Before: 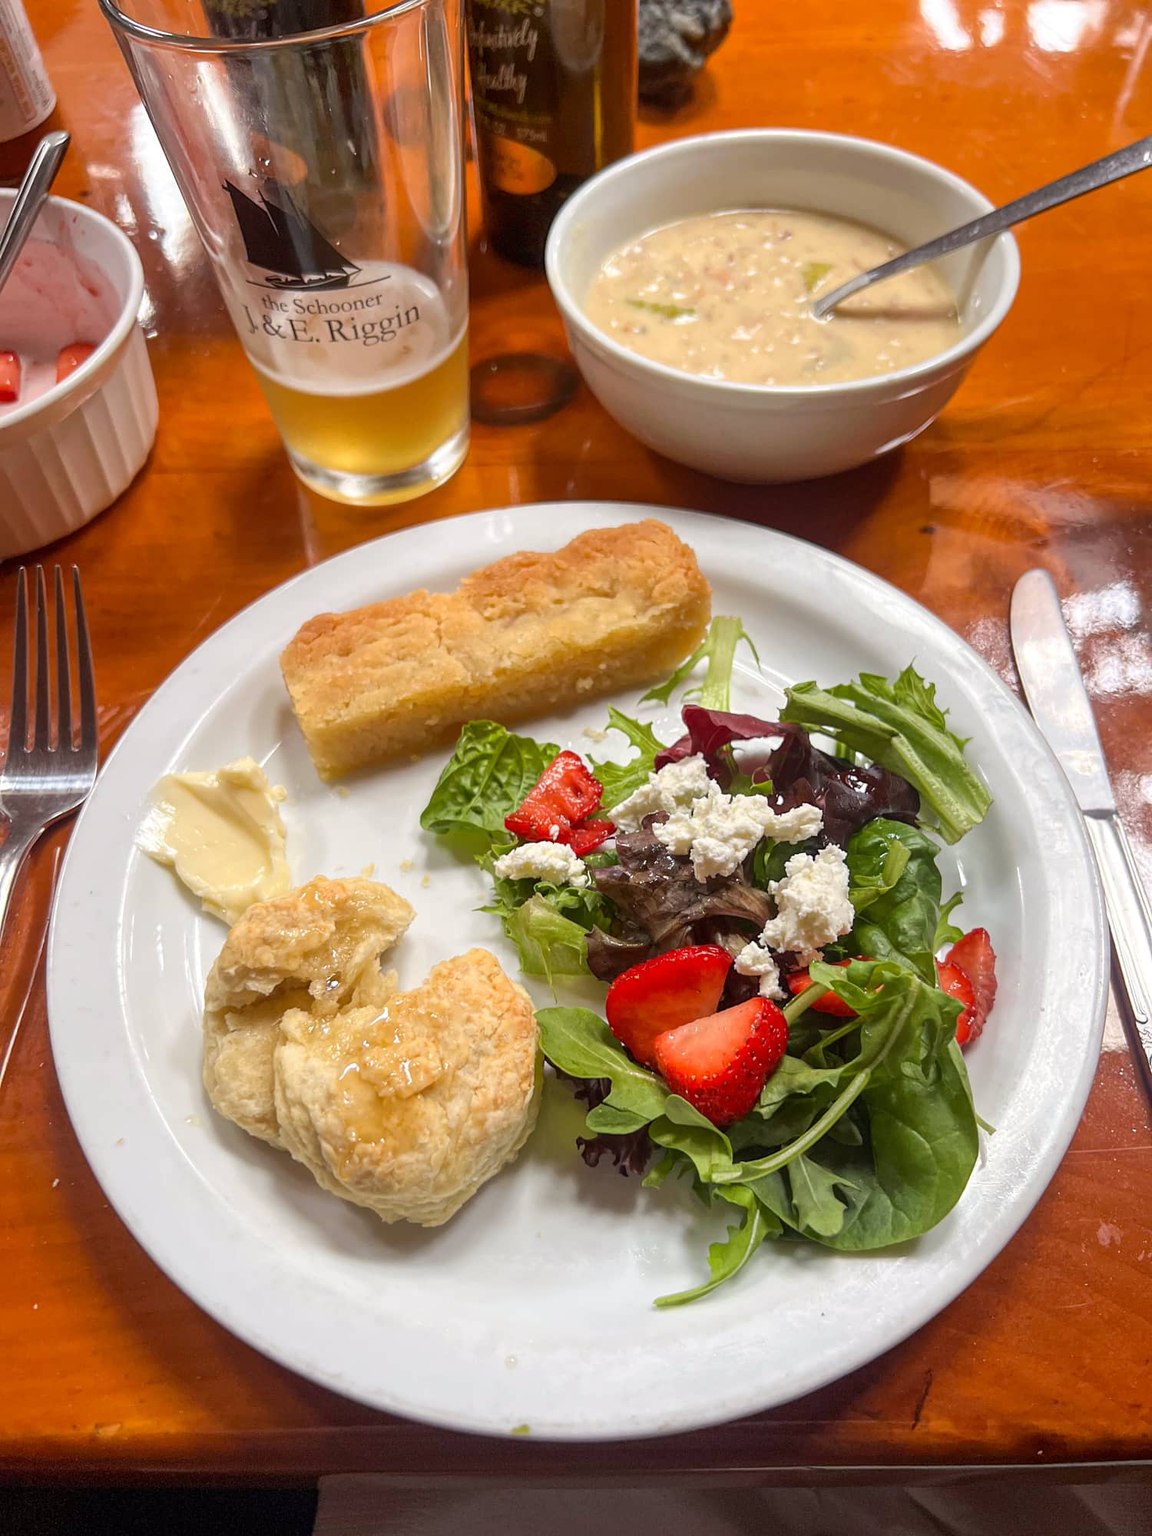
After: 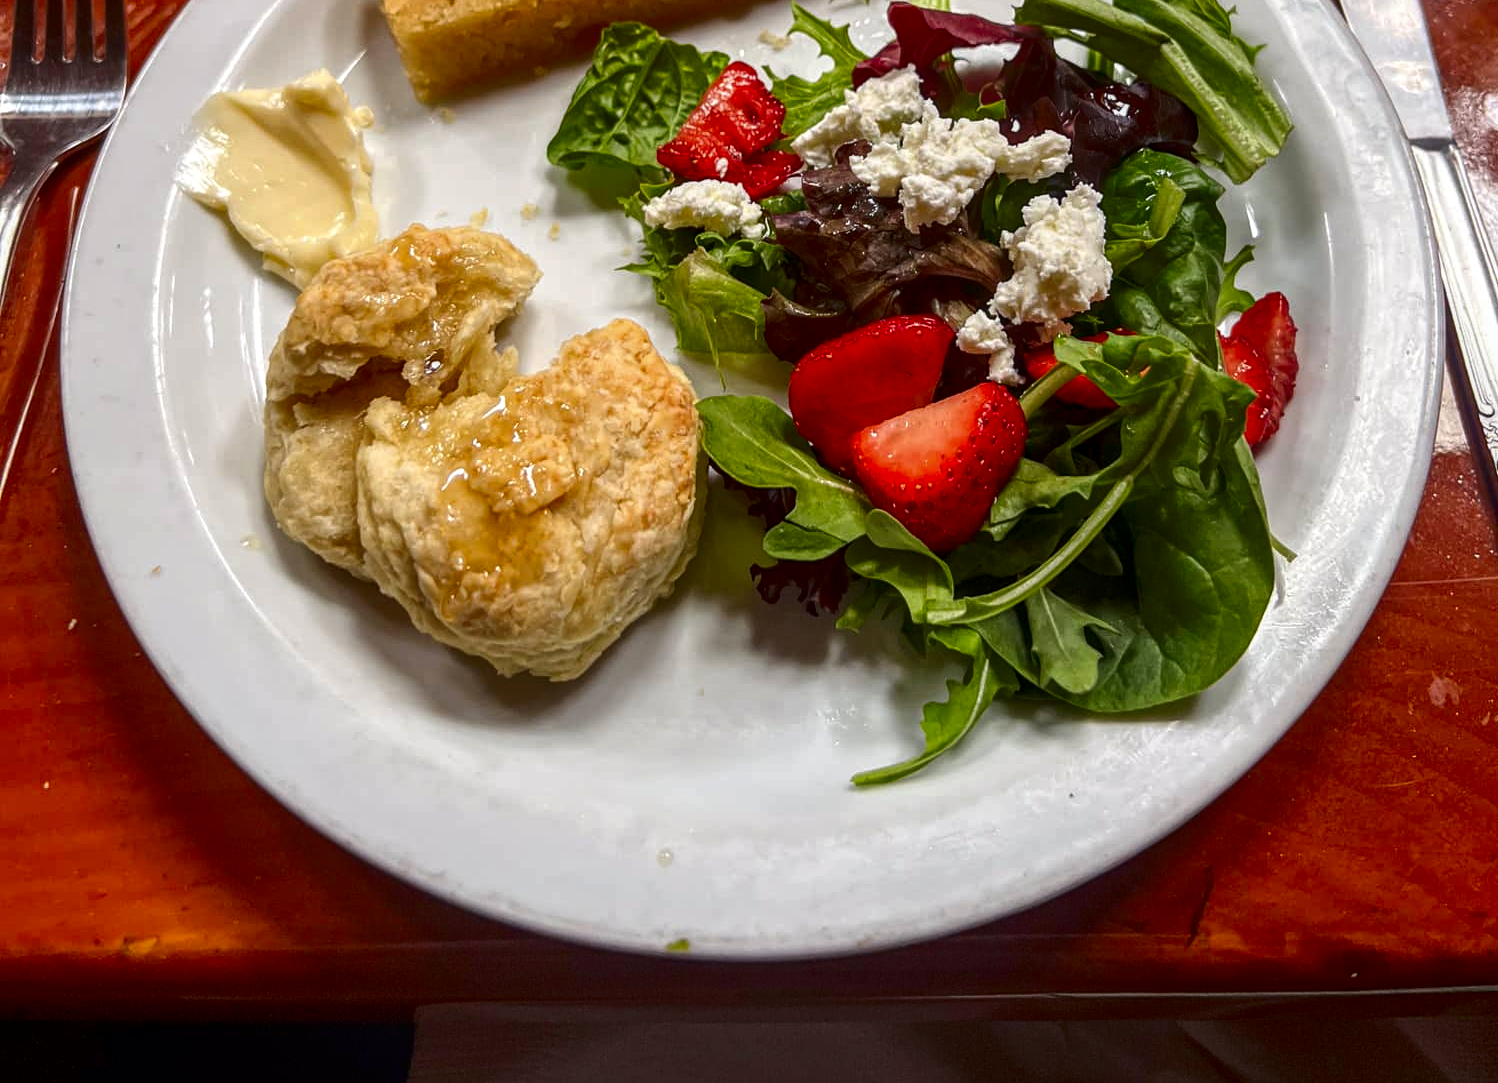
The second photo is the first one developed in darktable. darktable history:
contrast brightness saturation: contrast 0.102, brightness -0.275, saturation 0.144
crop and rotate: top 45.821%, right 0.081%
local contrast: on, module defaults
